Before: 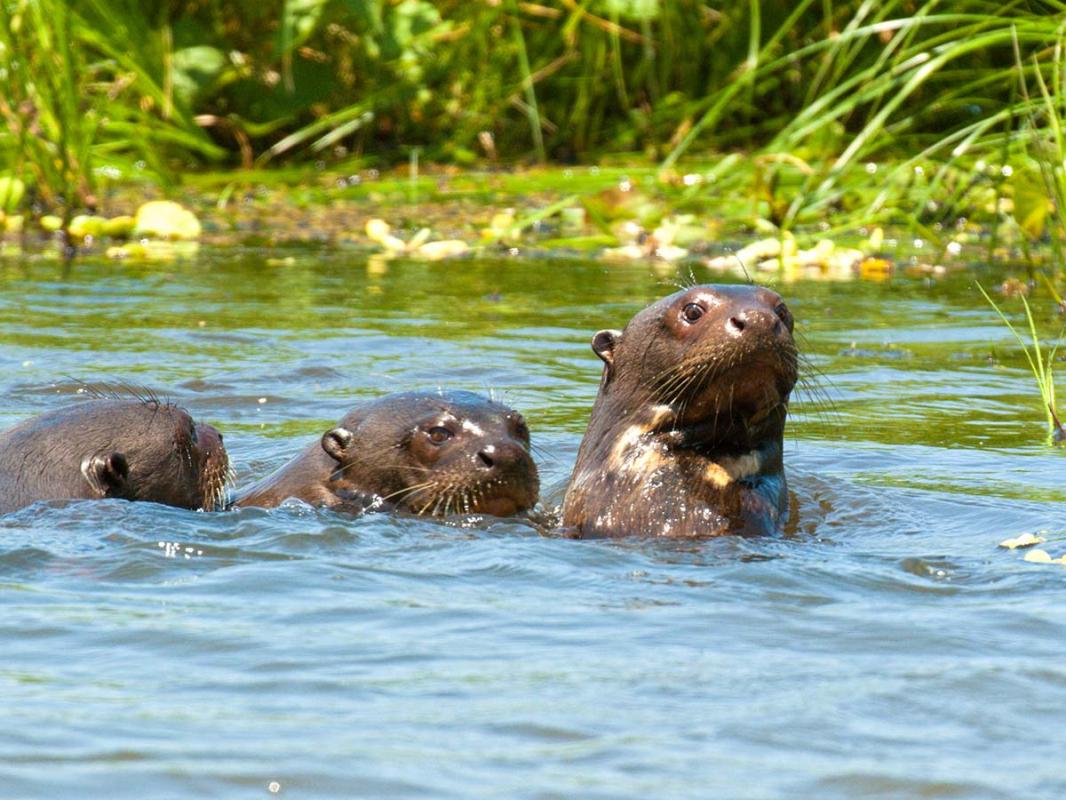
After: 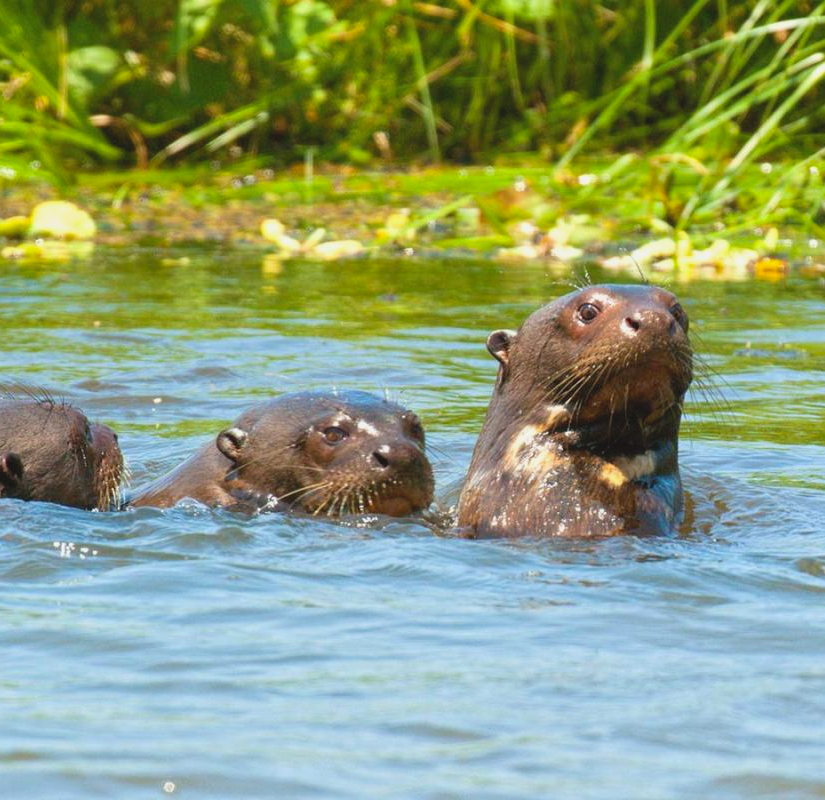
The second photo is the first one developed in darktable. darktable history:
contrast brightness saturation: contrast -0.1, brightness 0.05, saturation 0.08
tone equalizer: on, module defaults
crop: left 9.88%, right 12.664%
